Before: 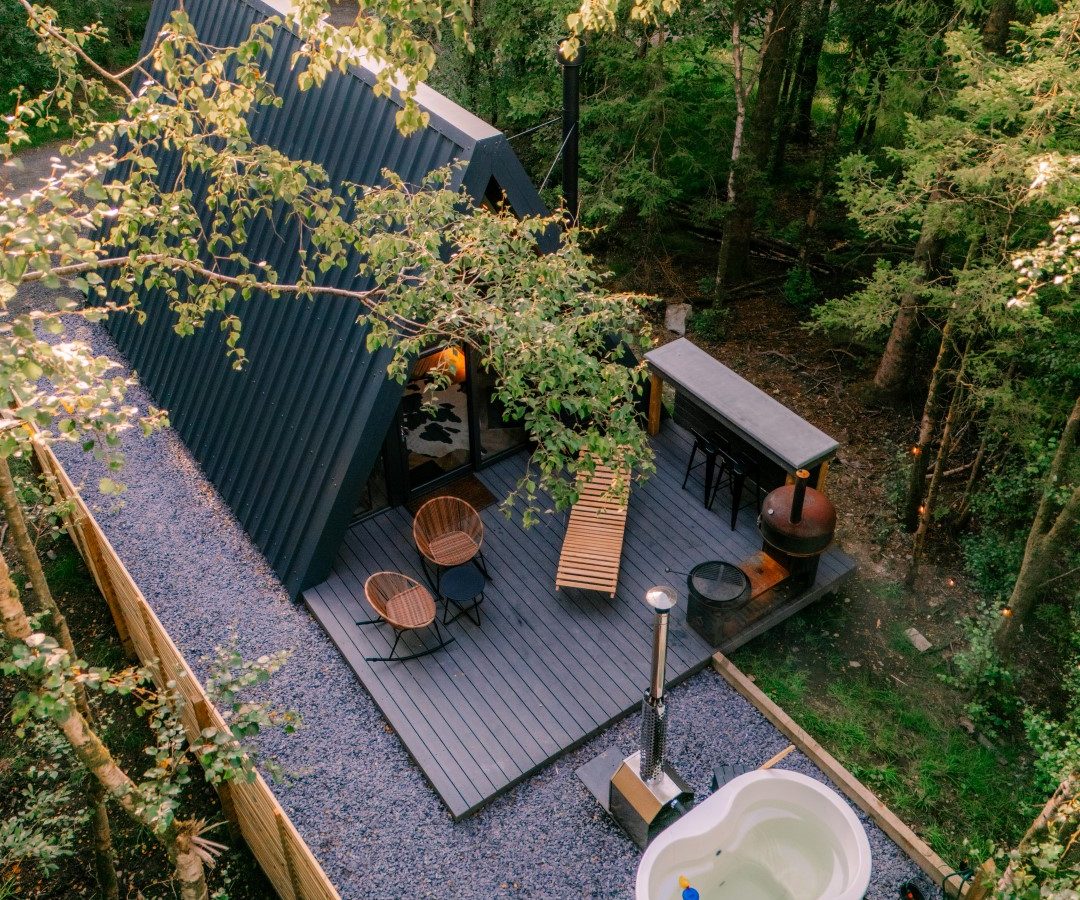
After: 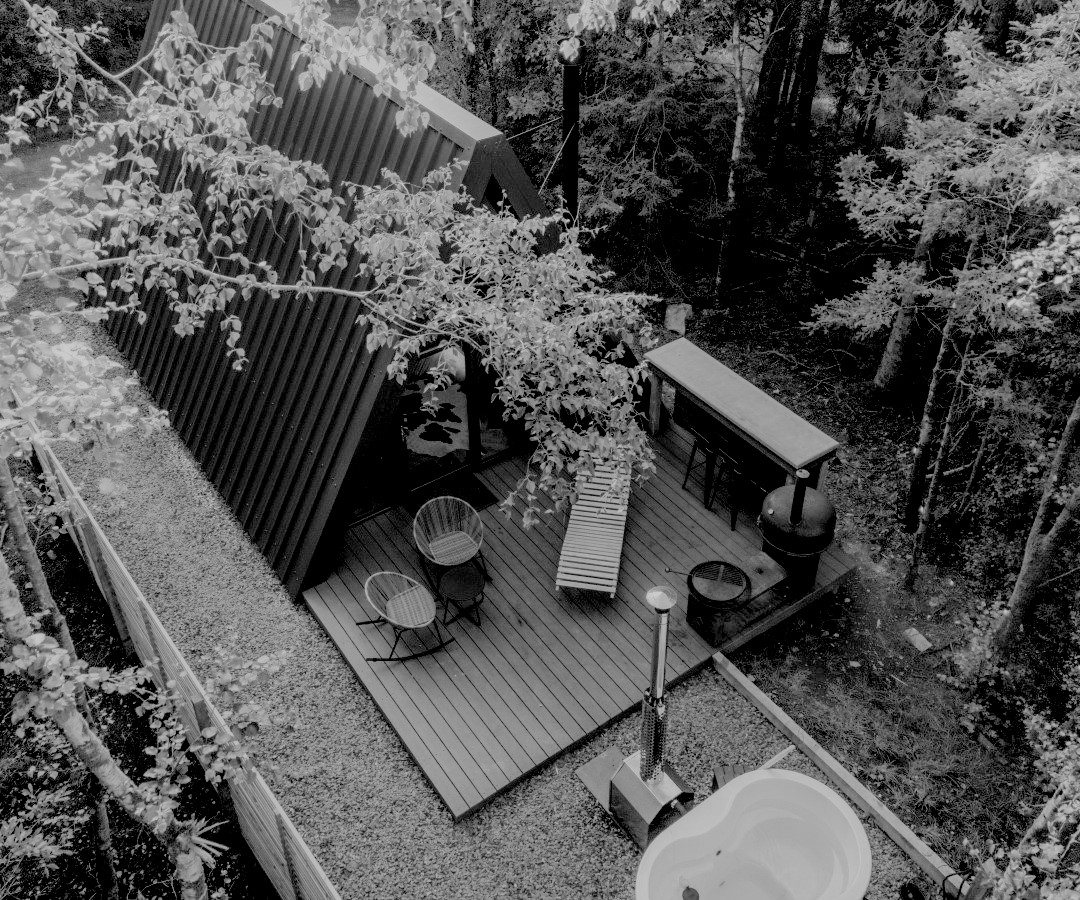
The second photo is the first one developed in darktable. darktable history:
filmic rgb: black relative exposure -8.54 EV, white relative exposure 5.52 EV, hardness 3.39, contrast 1.016
monochrome: a 1.94, b -0.638
contrast brightness saturation: contrast 0.1, saturation -0.3
rgb levels: preserve colors sum RGB, levels [[0.038, 0.433, 0.934], [0, 0.5, 1], [0, 0.5, 1]]
